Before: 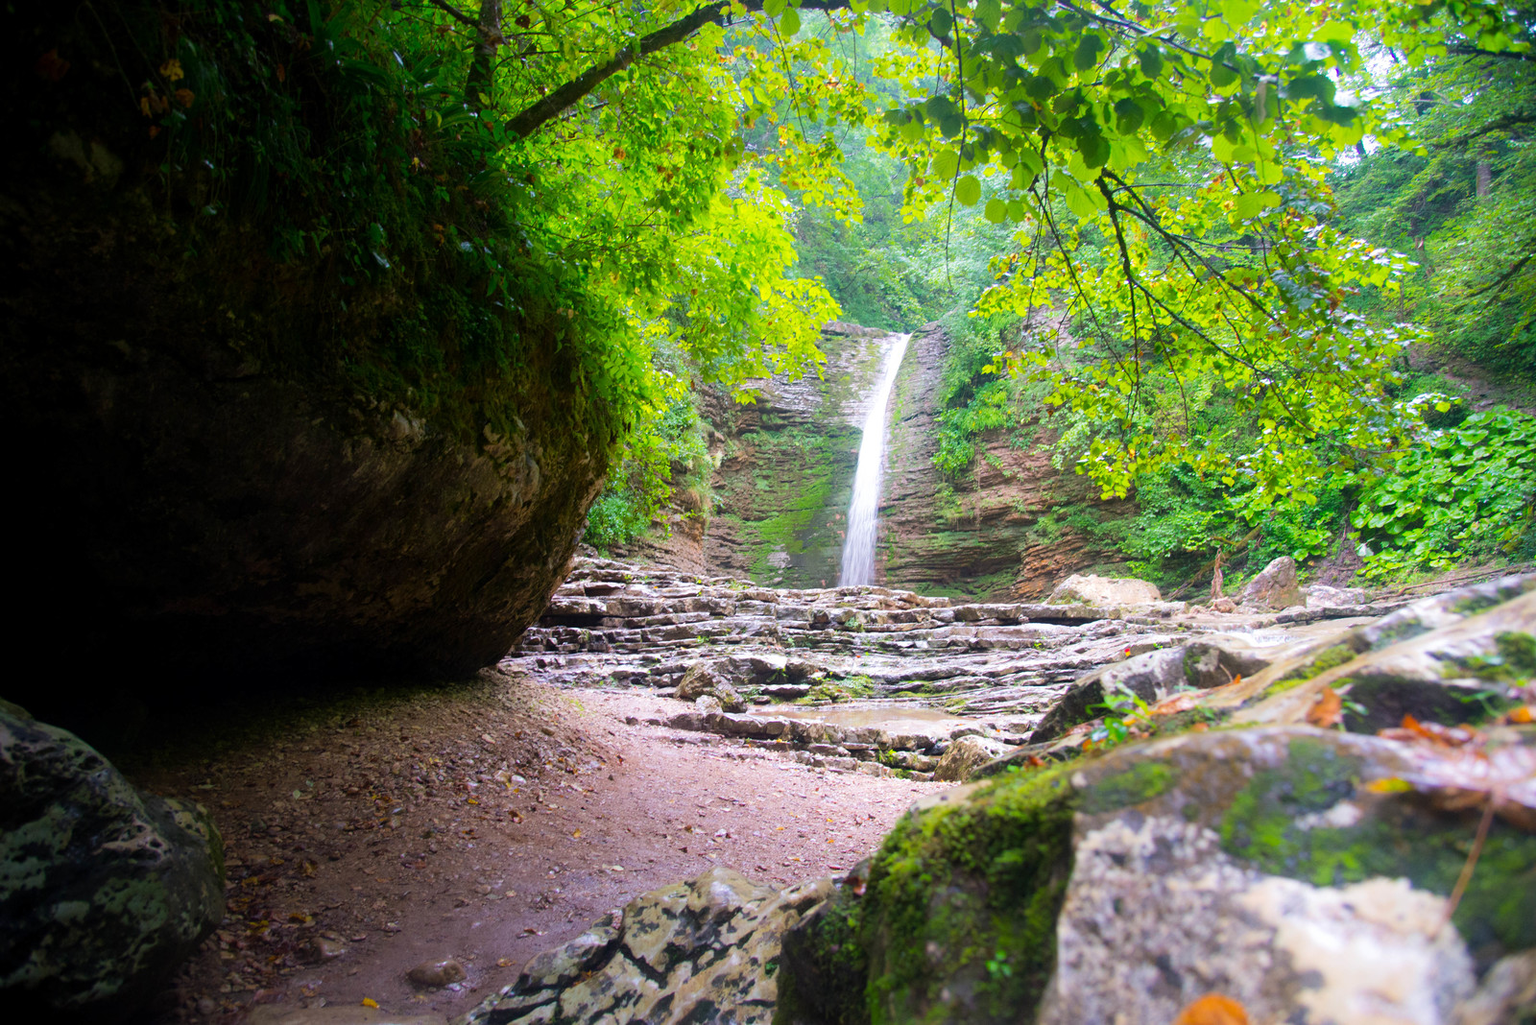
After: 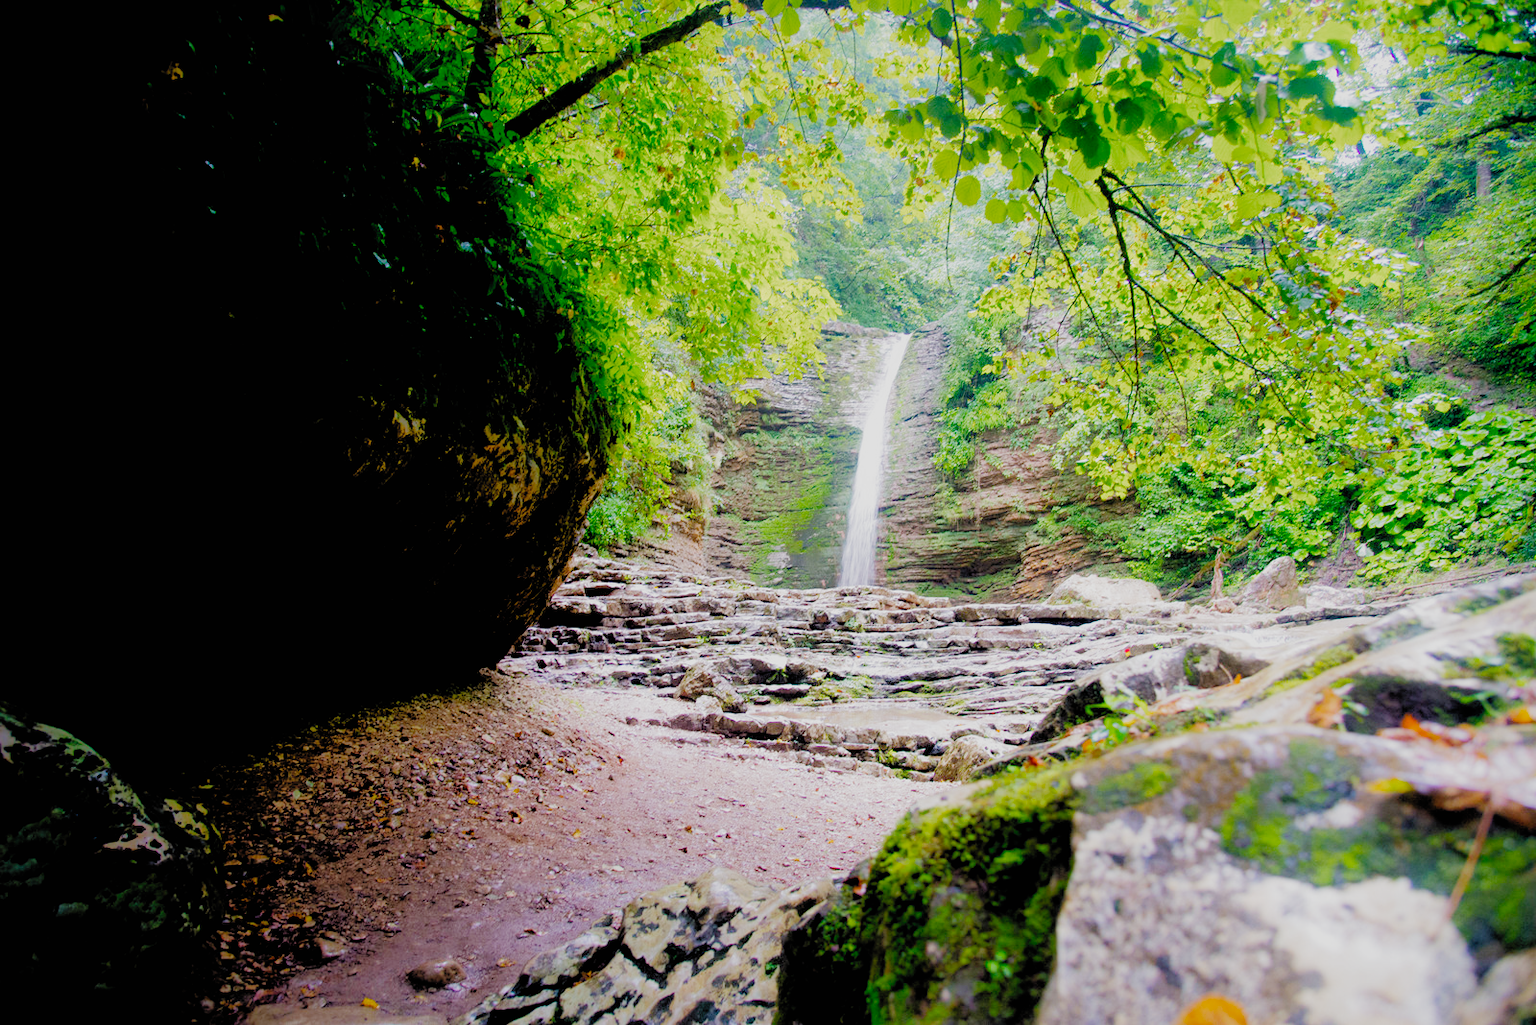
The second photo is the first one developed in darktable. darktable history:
filmic rgb: black relative exposure -3 EV, white relative exposure 4.56 EV, threshold 2.97 EV, hardness 1.75, contrast 1.25, add noise in highlights 0.001, preserve chrominance no, color science v3 (2019), use custom middle-gray values true, contrast in highlights soft, enable highlight reconstruction true
shadows and highlights: on, module defaults
exposure: black level correction 0.001, exposure 0.674 EV, compensate exposure bias true, compensate highlight preservation false
